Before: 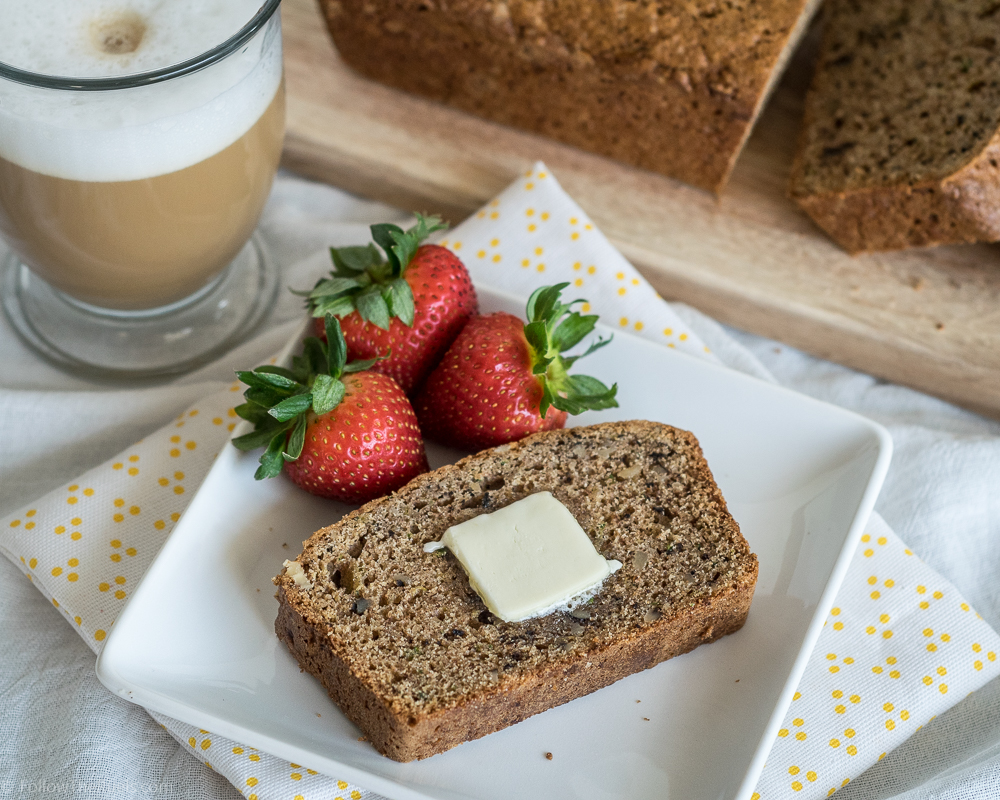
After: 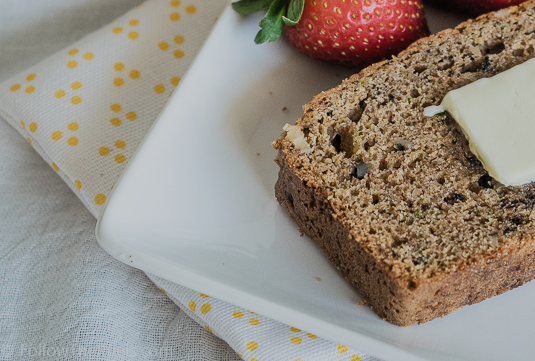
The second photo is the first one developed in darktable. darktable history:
filmic rgb: black relative exposure -7.65 EV, white relative exposure 4.56 EV, hardness 3.61, color science v5 (2021), contrast in shadows safe, contrast in highlights safe
crop and rotate: top 54.598%, right 46.487%, bottom 0.179%
